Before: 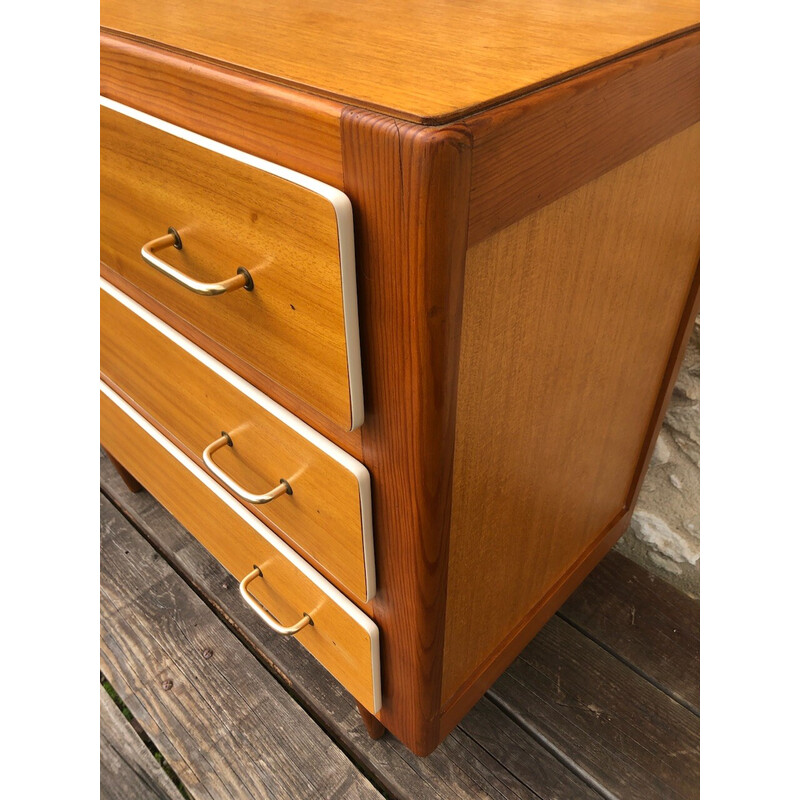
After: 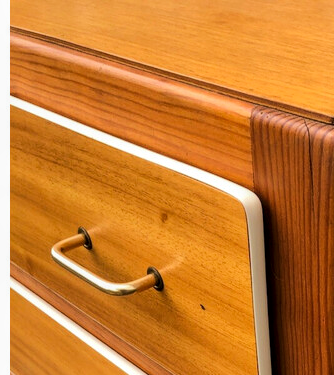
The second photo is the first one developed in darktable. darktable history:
crop and rotate: left 11.267%, top 0.112%, right 46.967%, bottom 52.935%
local contrast: detail 130%
exposure: exposure -0.04 EV, compensate highlight preservation false
tone curve: curves: ch0 [(0, 0) (0.052, 0.018) (0.236, 0.207) (0.41, 0.417) (0.485, 0.518) (0.54, 0.584) (0.625, 0.666) (0.845, 0.828) (0.994, 0.964)]; ch1 [(0, 0.055) (0.15, 0.117) (0.317, 0.34) (0.382, 0.408) (0.434, 0.441) (0.472, 0.479) (0.498, 0.501) (0.557, 0.558) (0.616, 0.59) (0.739, 0.7) (0.873, 0.857) (1, 0.928)]; ch2 [(0, 0) (0.352, 0.403) (0.447, 0.466) (0.482, 0.482) (0.528, 0.526) (0.586, 0.577) (0.618, 0.621) (0.785, 0.747) (1, 1)], color space Lab, linked channels, preserve colors none
